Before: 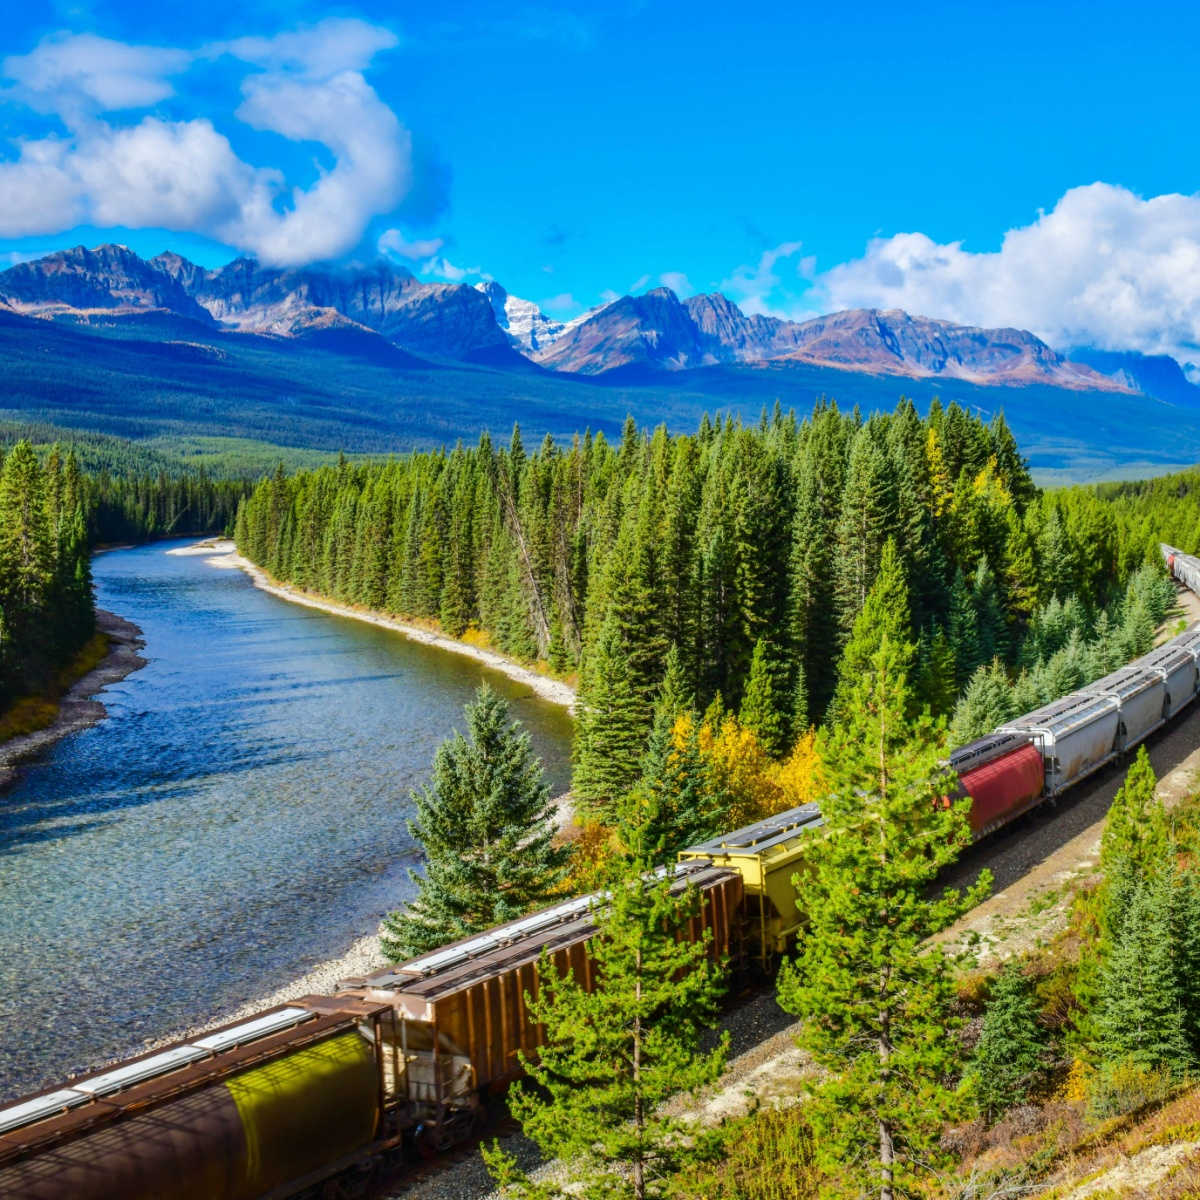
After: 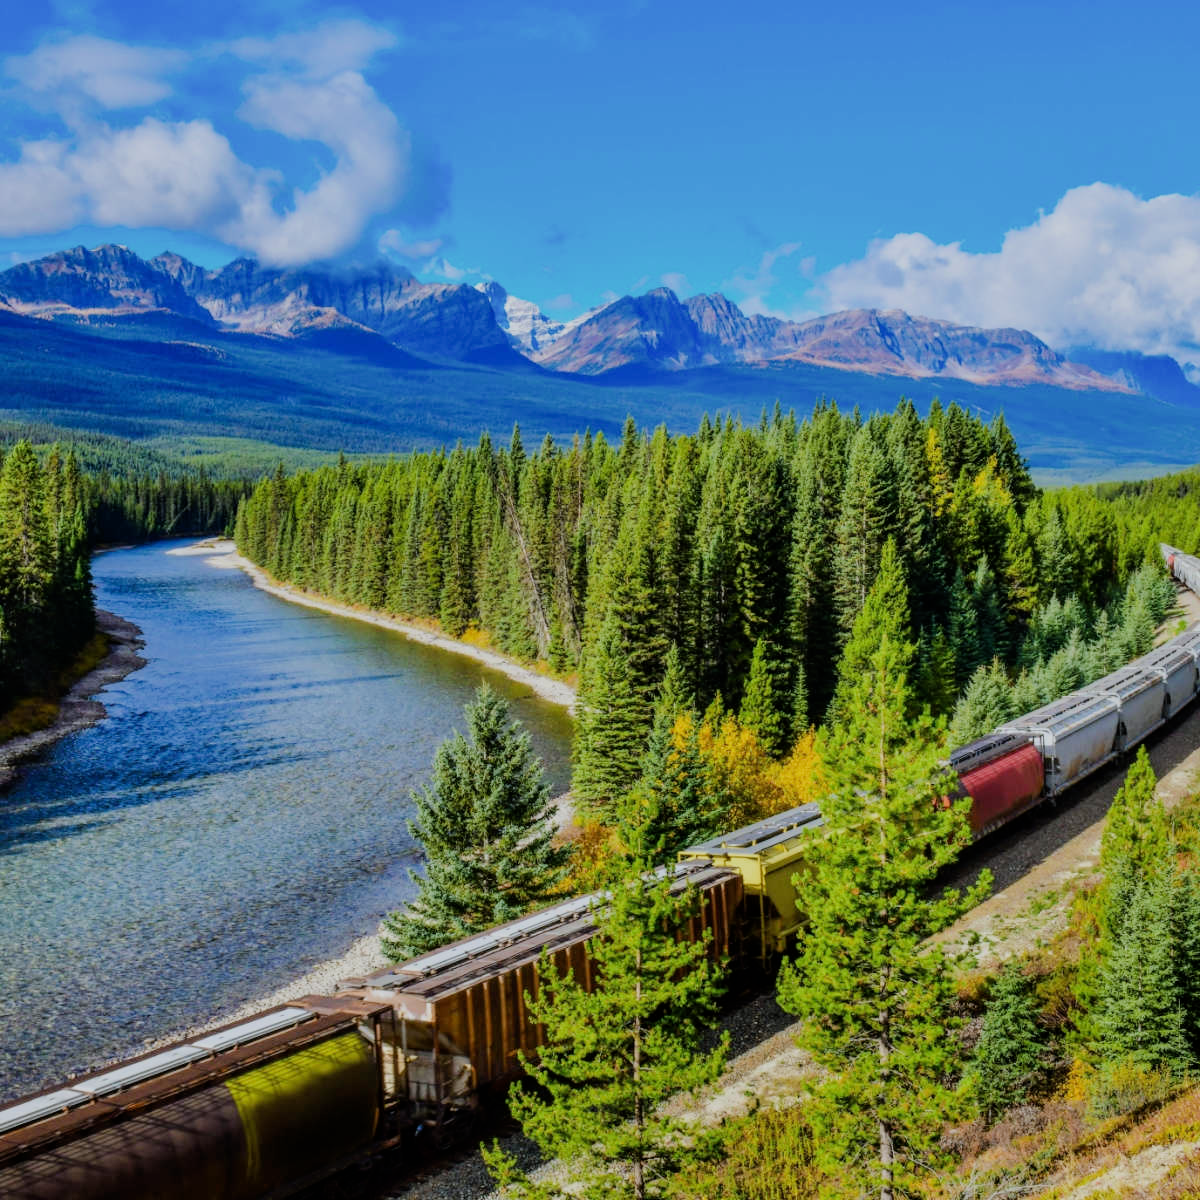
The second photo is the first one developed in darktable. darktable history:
white balance: red 0.98, blue 1.034
filmic rgb: black relative exposure -7.65 EV, white relative exposure 4.56 EV, hardness 3.61
